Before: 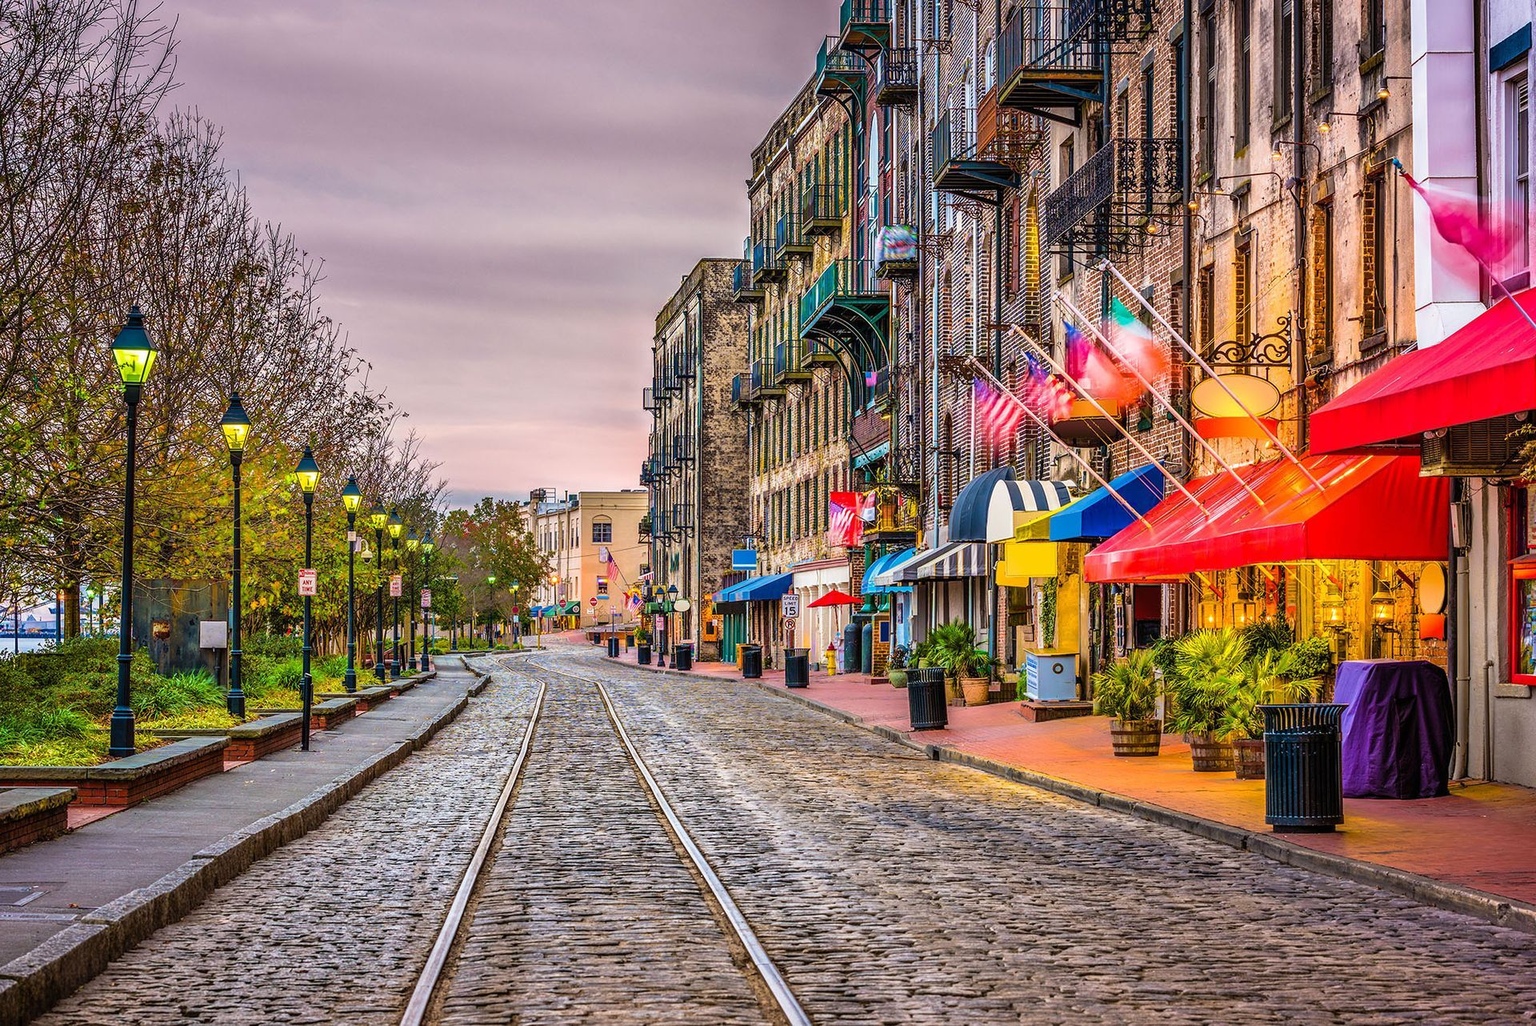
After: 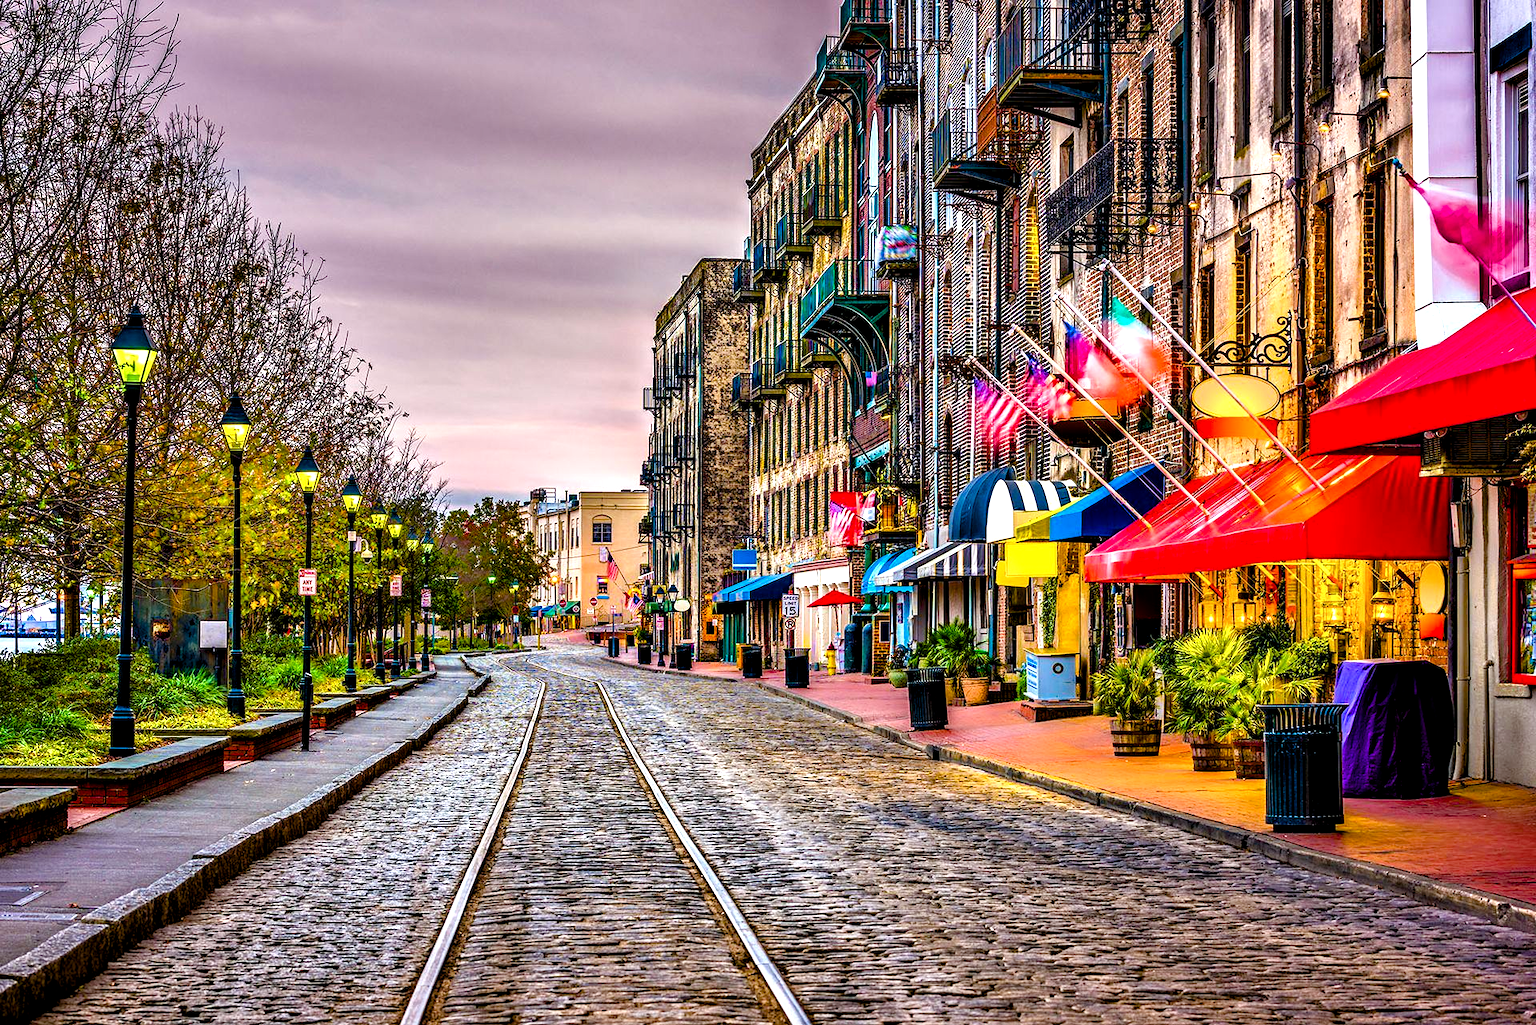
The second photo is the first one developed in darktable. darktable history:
color balance rgb: perceptual saturation grading › global saturation 20%, perceptual saturation grading › highlights -25.316%, perceptual saturation grading › shadows 50.108%, global vibrance 20%
contrast equalizer: octaves 7, y [[0.6 ×6], [0.55 ×6], [0 ×6], [0 ×6], [0 ×6]]
